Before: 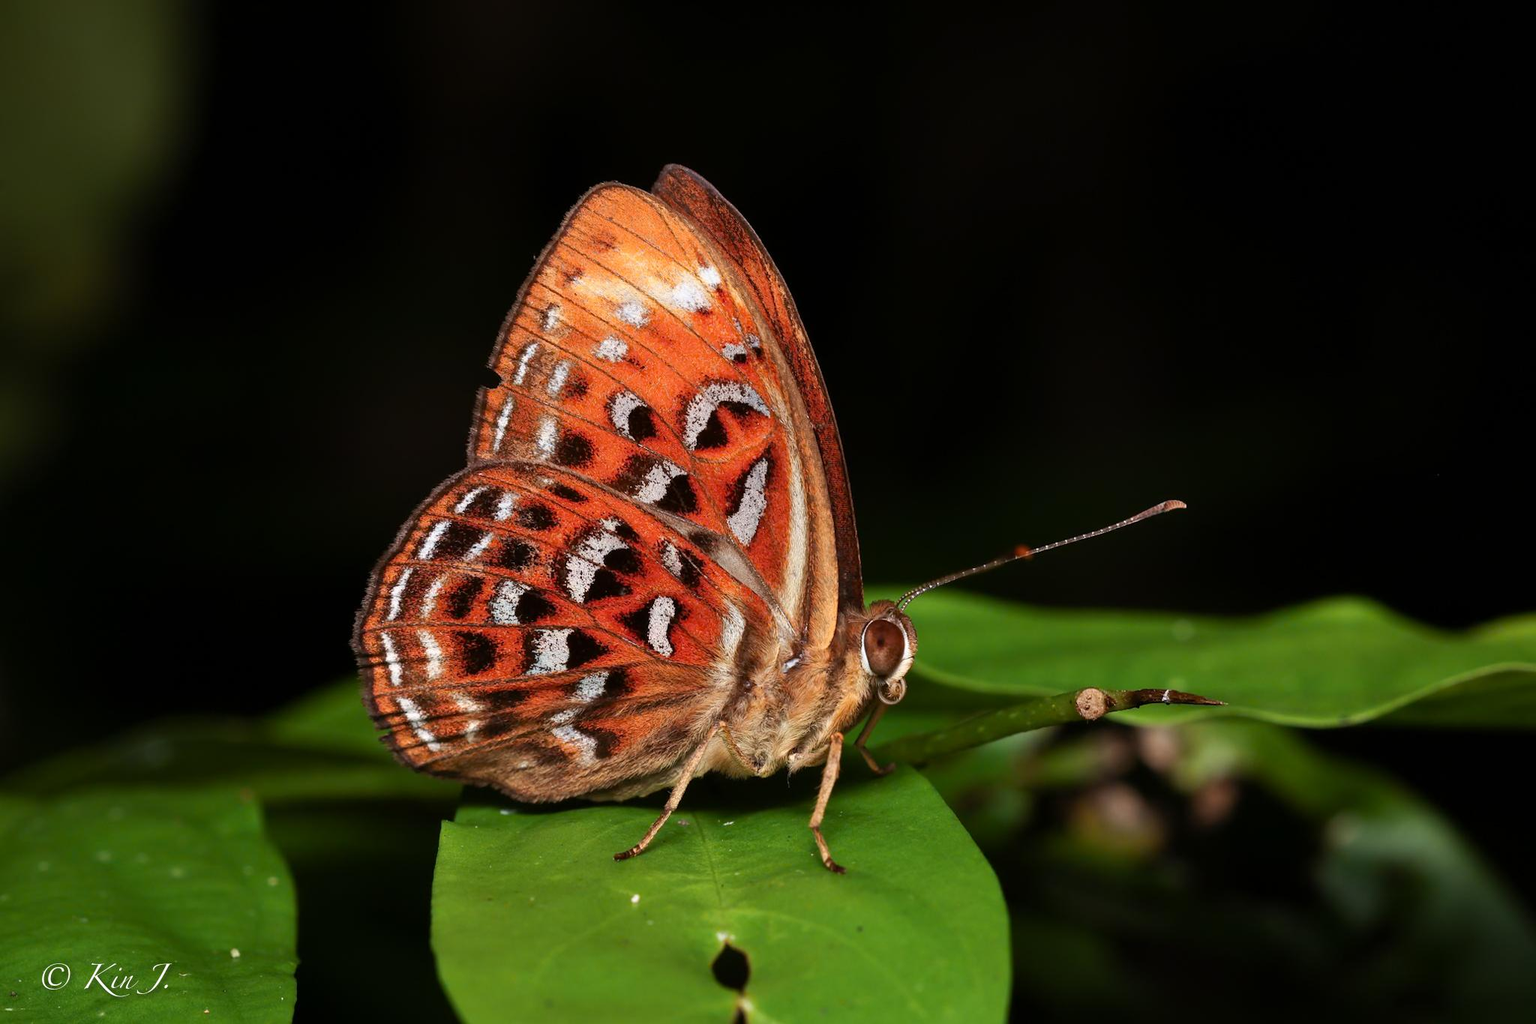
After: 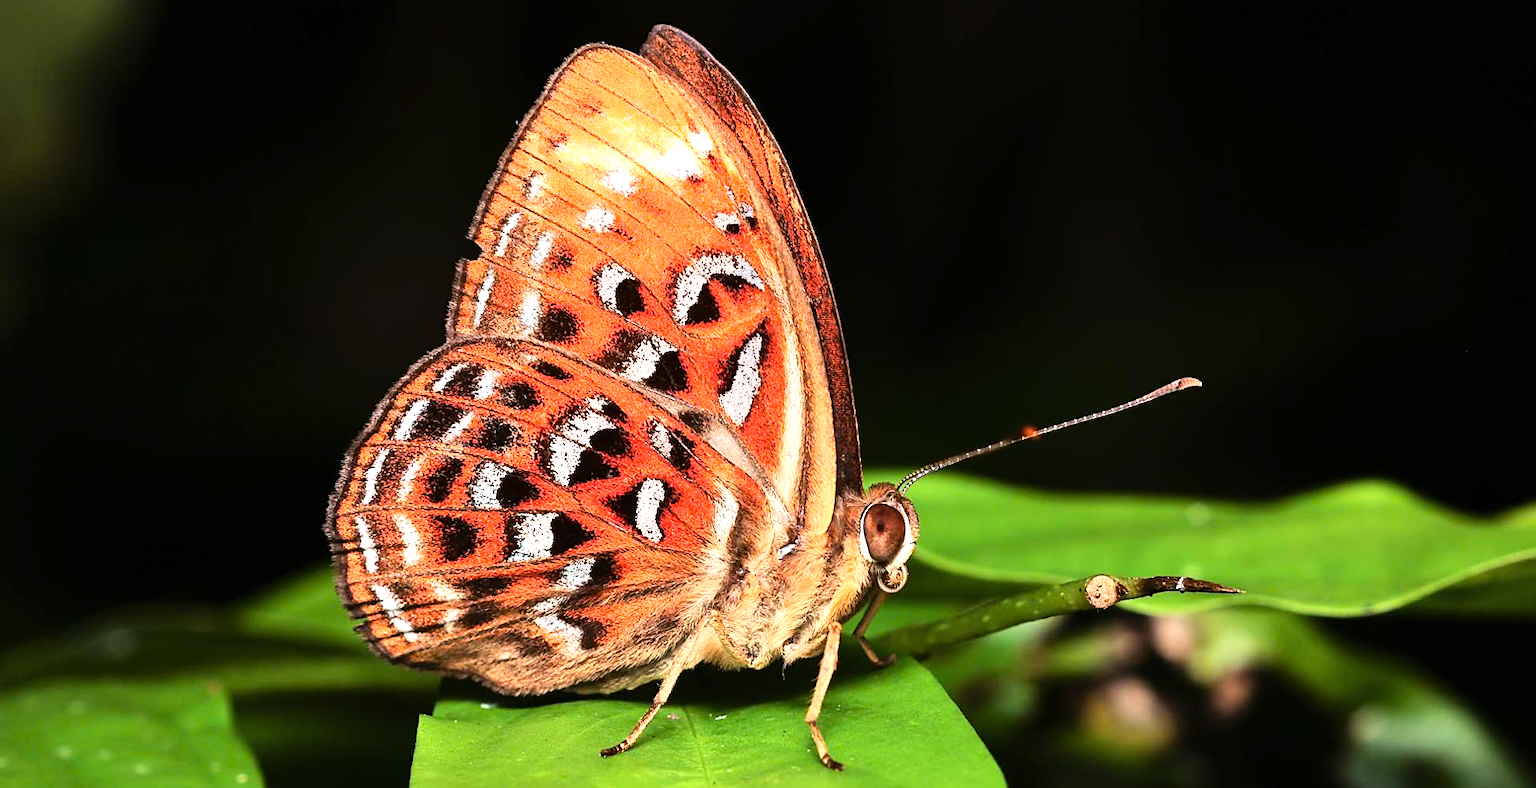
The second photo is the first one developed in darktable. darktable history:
base curve: curves: ch0 [(0, 0) (0.032, 0.025) (0.121, 0.166) (0.206, 0.329) (0.605, 0.79) (1, 1)]
sharpen: amount 0.499
crop and rotate: left 2.817%, top 13.825%, right 1.981%, bottom 12.822%
exposure: black level correction 0, exposure 0.952 EV, compensate highlight preservation false
